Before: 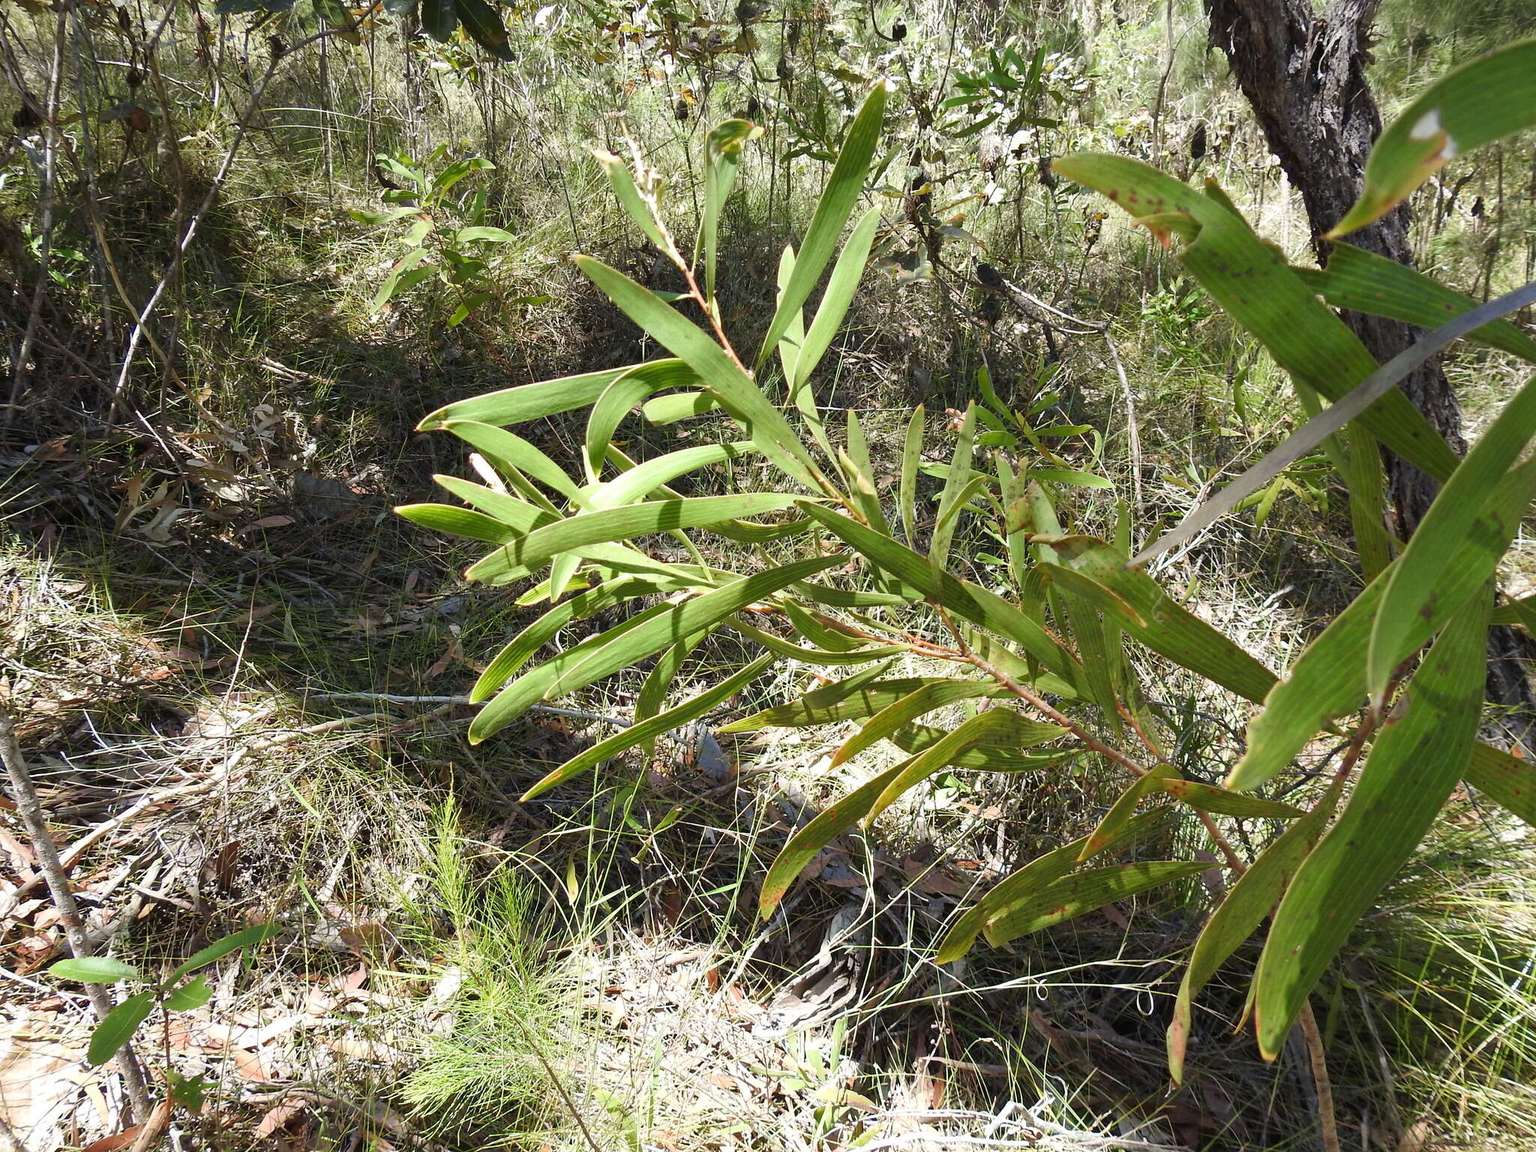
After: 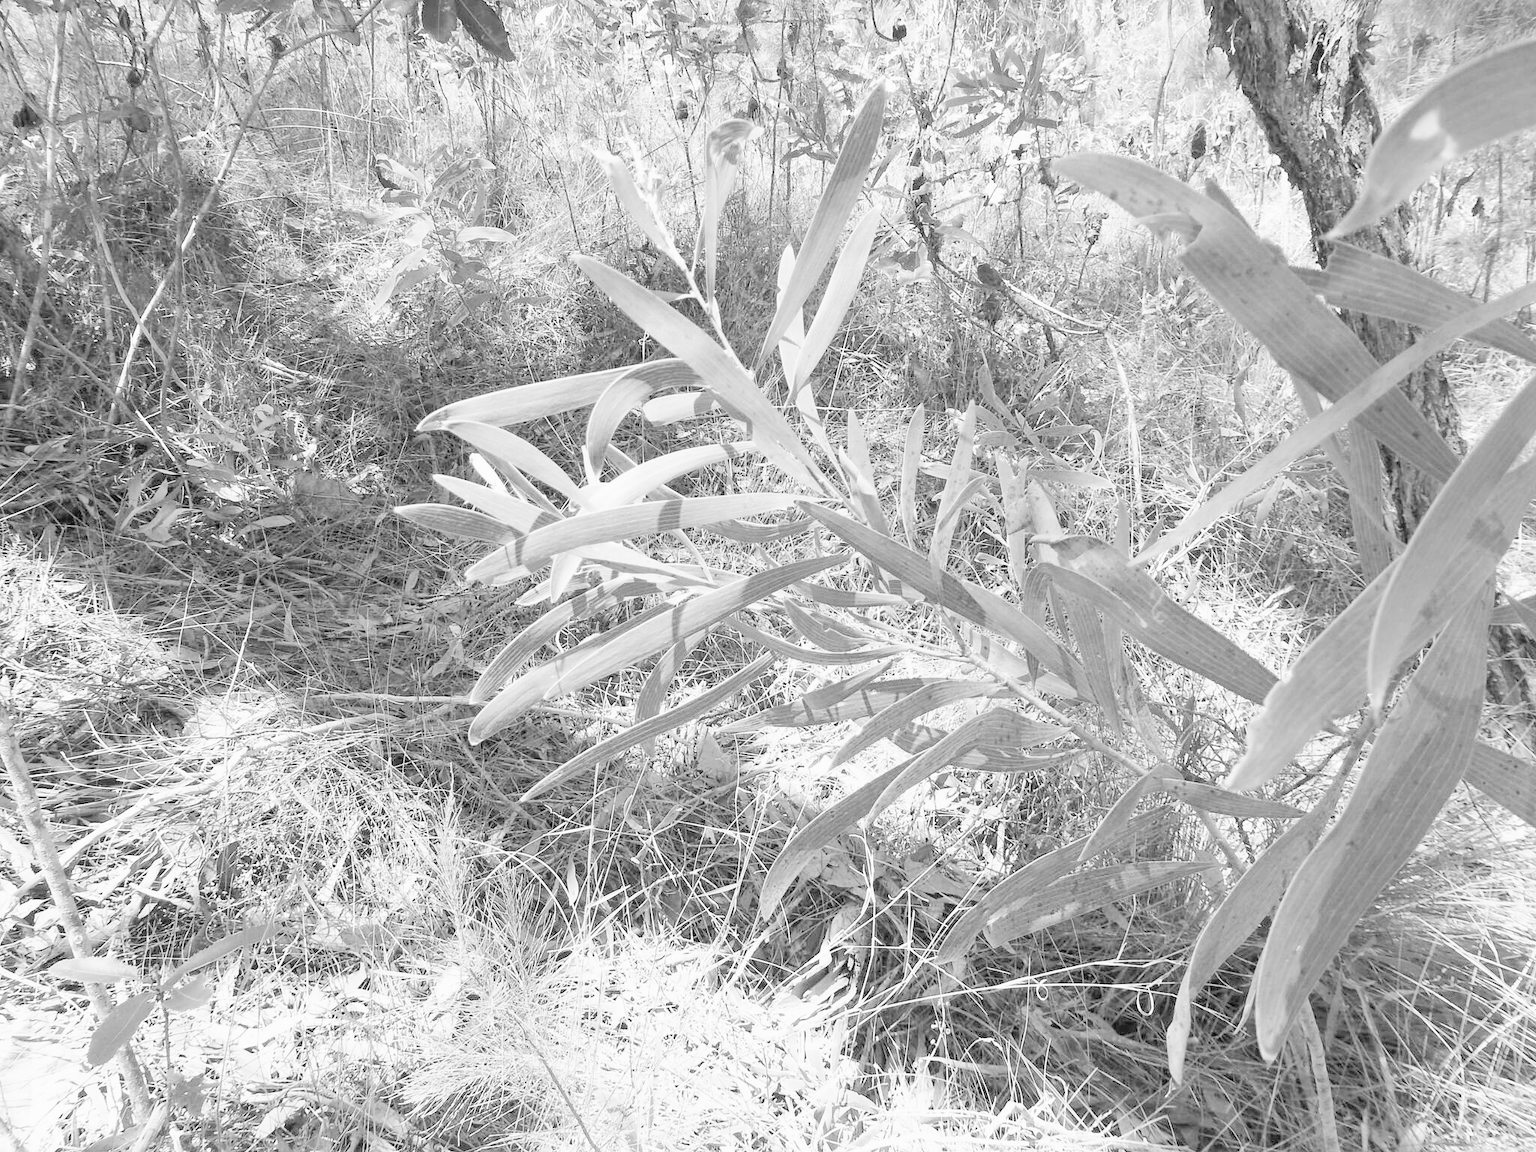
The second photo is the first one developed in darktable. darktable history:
tone curve: curves: ch0 [(0, 0) (0.003, 0) (0.011, 0.001) (0.025, 0.003) (0.044, 0.005) (0.069, 0.013) (0.1, 0.024) (0.136, 0.04) (0.177, 0.087) (0.224, 0.148) (0.277, 0.238) (0.335, 0.335) (0.399, 0.43) (0.468, 0.524) (0.543, 0.621) (0.623, 0.712) (0.709, 0.788) (0.801, 0.867) (0.898, 0.947) (1, 1)], preserve colors none
color look up table: target L [92.16, 84.34, 63.66, 68.78, 56.4, 75.47, 59.13, 68.78, 62.54, 57.4, 48.84, 36.15, 31.34, 26.77, 5.063, 200.73, 81.24, 61.86, 81.64, 51.85, 47.34, 46.75, 40.52, 41.7, 45.56, 29.09, 21.95, 22.19, 87.37, 86.99, 71.73, 74.65, 63.22, 63.22, 51.85, 65.39, 42.89, 52.76, 39.93, 53.07, 39.93, 39.93, 18.21, 19.49, 79.61, 81.24, 63.66, 54.89, 32.11], target a [-0.005, 0 ×6, 0.001, 0, 0, 0.001 ×5, 0 ×5, 0.001 ×9, 0 ×4, 0.012, 0.001, 0, 0.001 ×4, 0.002, 0.001, 0.001, 0.001, 0, 0.001, 0, 0.002, 0.001], target b [0.044, 0.003, 0.005, 0.004, -0.002, 0.004, 0, 0.003, 0, 0, -0.004 ×4, -0.002, -0.001, 0.004, 0, 0.004, -0.002, -0.003 ×5, -0.005, -0.005, -0.005, 0.002, 0.003, 0.004, 0.004, 0, -0.007, -0.002, 0.005, -0.003, -0.002, -0.003, -0.002, -0.004, -0.003, -0.003, -0.003, 0.004, 0.003, 0.005, -0.003, -0.004], num patches 49
